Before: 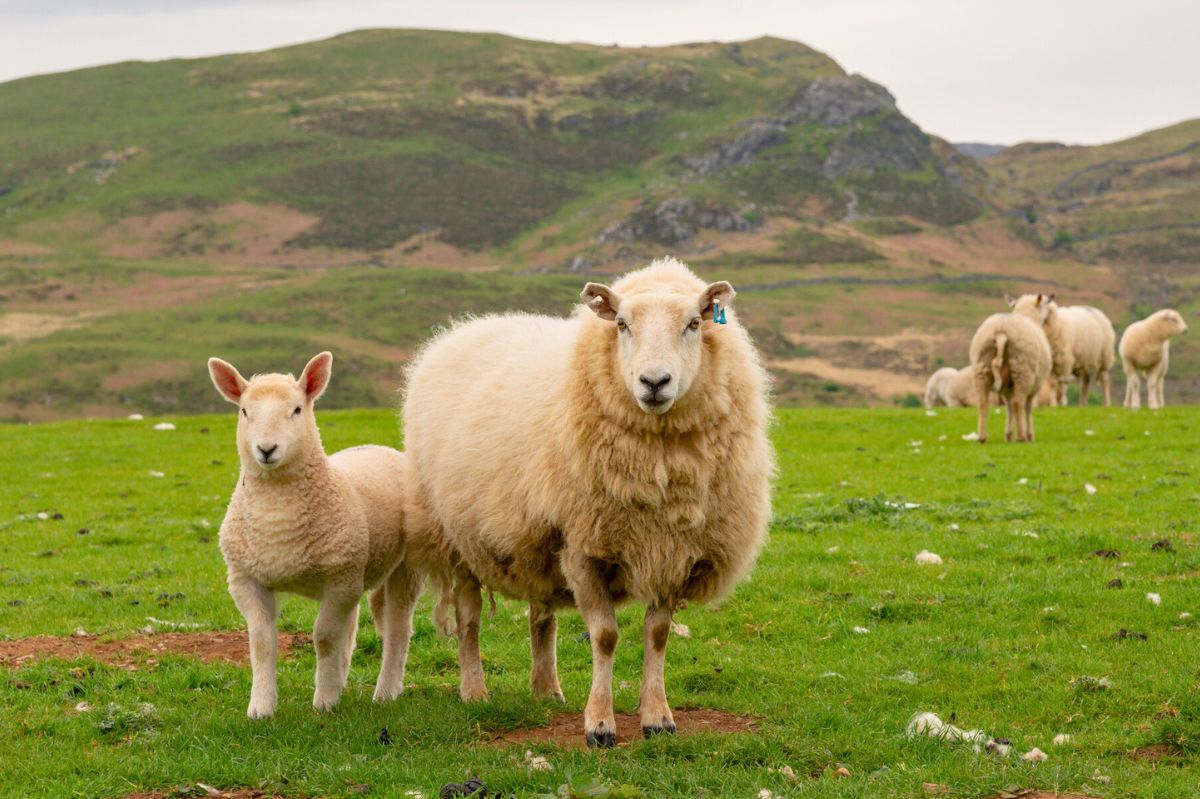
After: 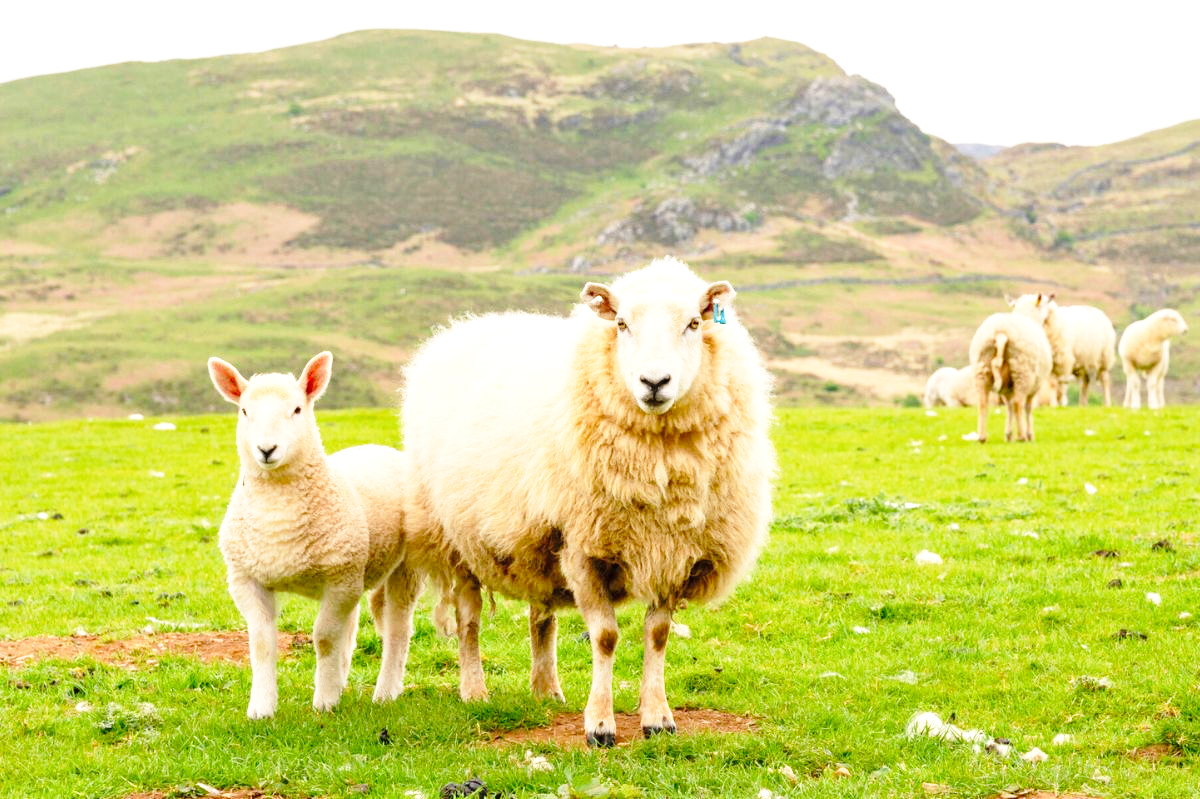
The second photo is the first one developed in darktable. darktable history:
base curve: curves: ch0 [(0, 0) (0.028, 0.03) (0.121, 0.232) (0.46, 0.748) (0.859, 0.968) (1, 1)], preserve colors none
color correction: saturation 0.98
exposure: black level correction 0, exposure 0.7 EV, compensate exposure bias true, compensate highlight preservation false
